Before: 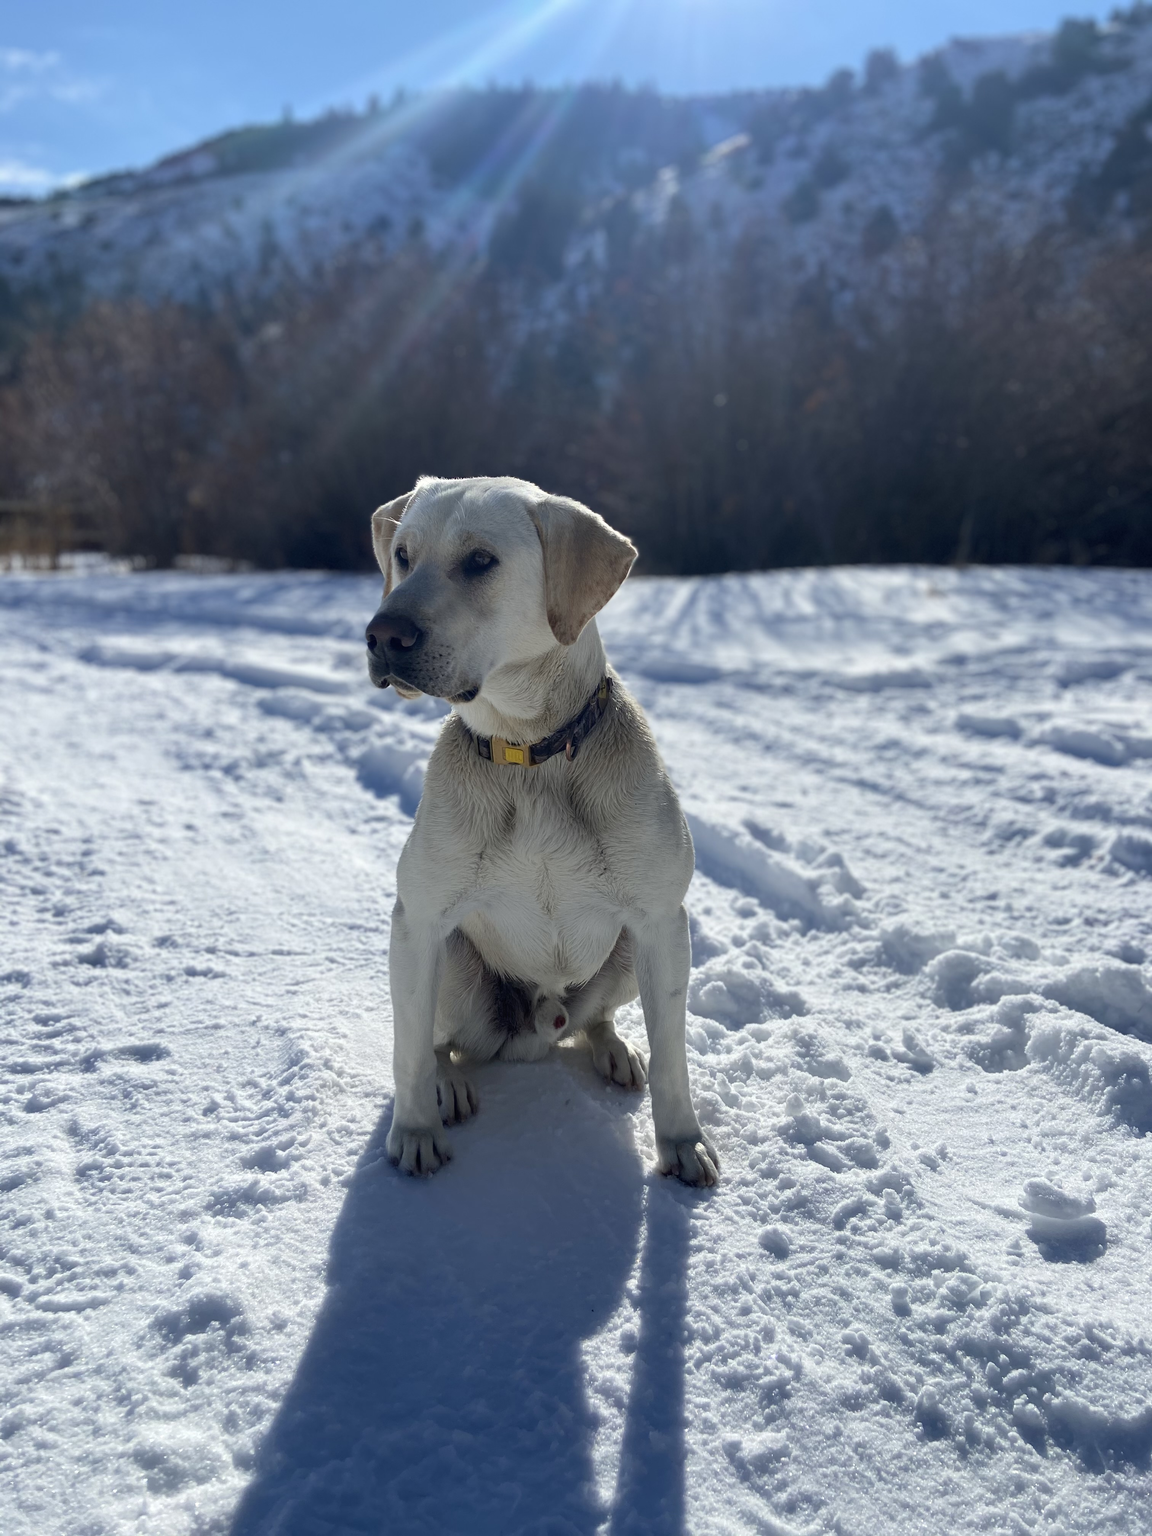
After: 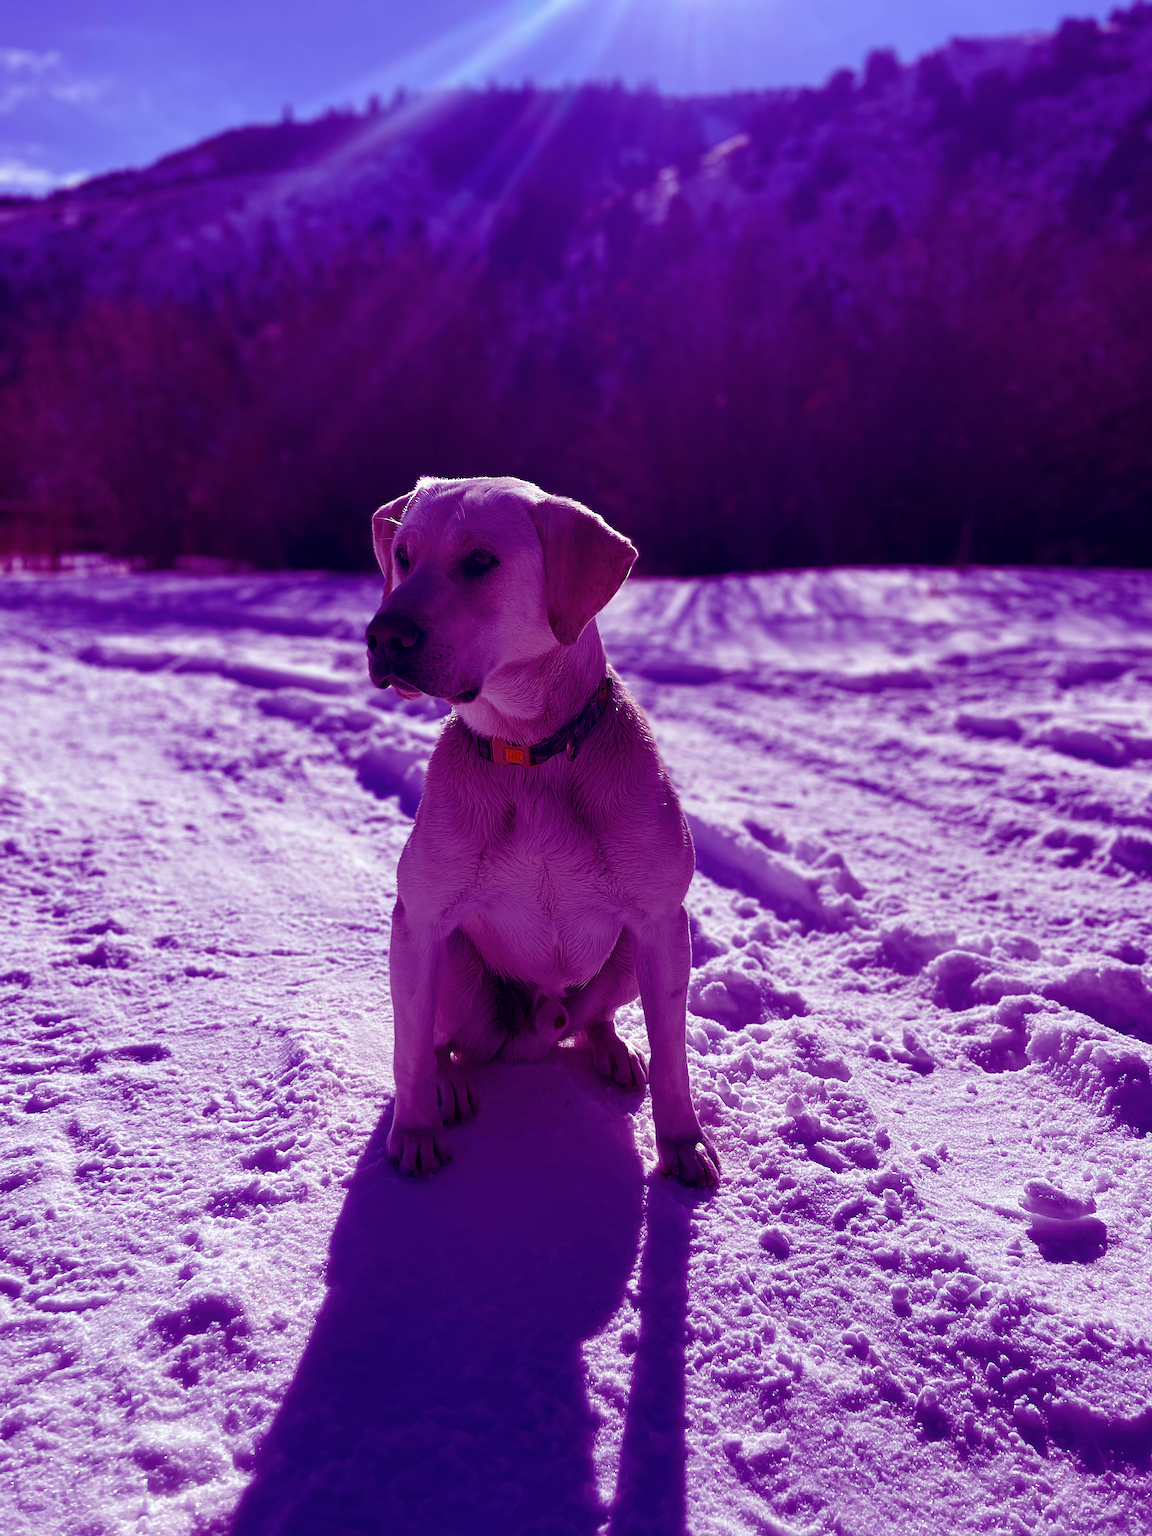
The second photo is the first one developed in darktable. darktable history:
contrast brightness saturation: saturation -0.05
color balance: mode lift, gamma, gain (sRGB), lift [1, 1, 0.101, 1]
sharpen: on, module defaults
